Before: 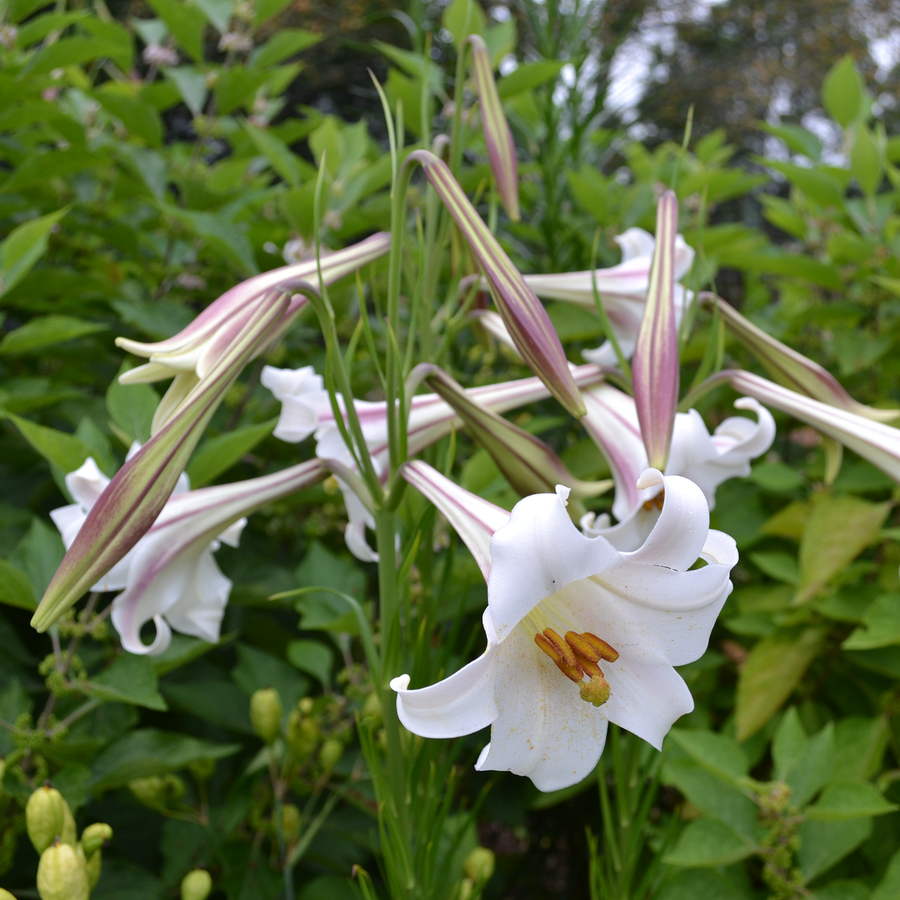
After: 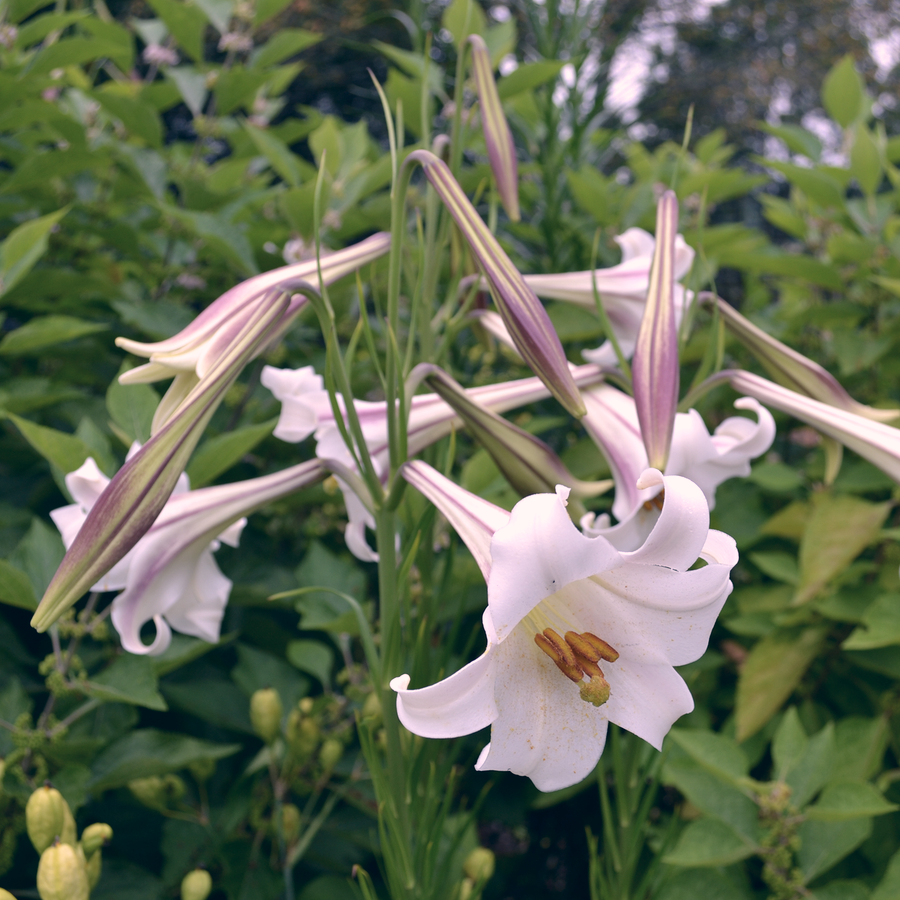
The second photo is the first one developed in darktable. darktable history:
color correction: highlights a* 14.39, highlights b* 5.75, shadows a* -5.42, shadows b* -15.99, saturation 0.846
